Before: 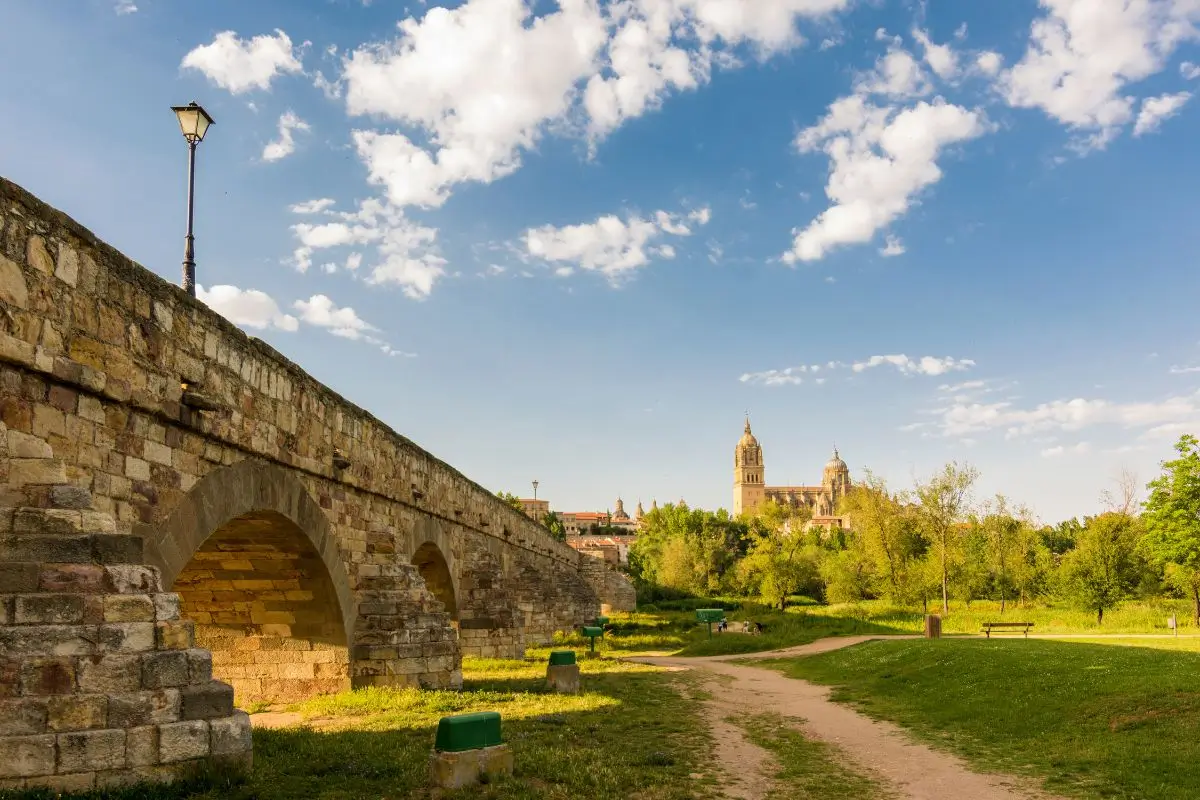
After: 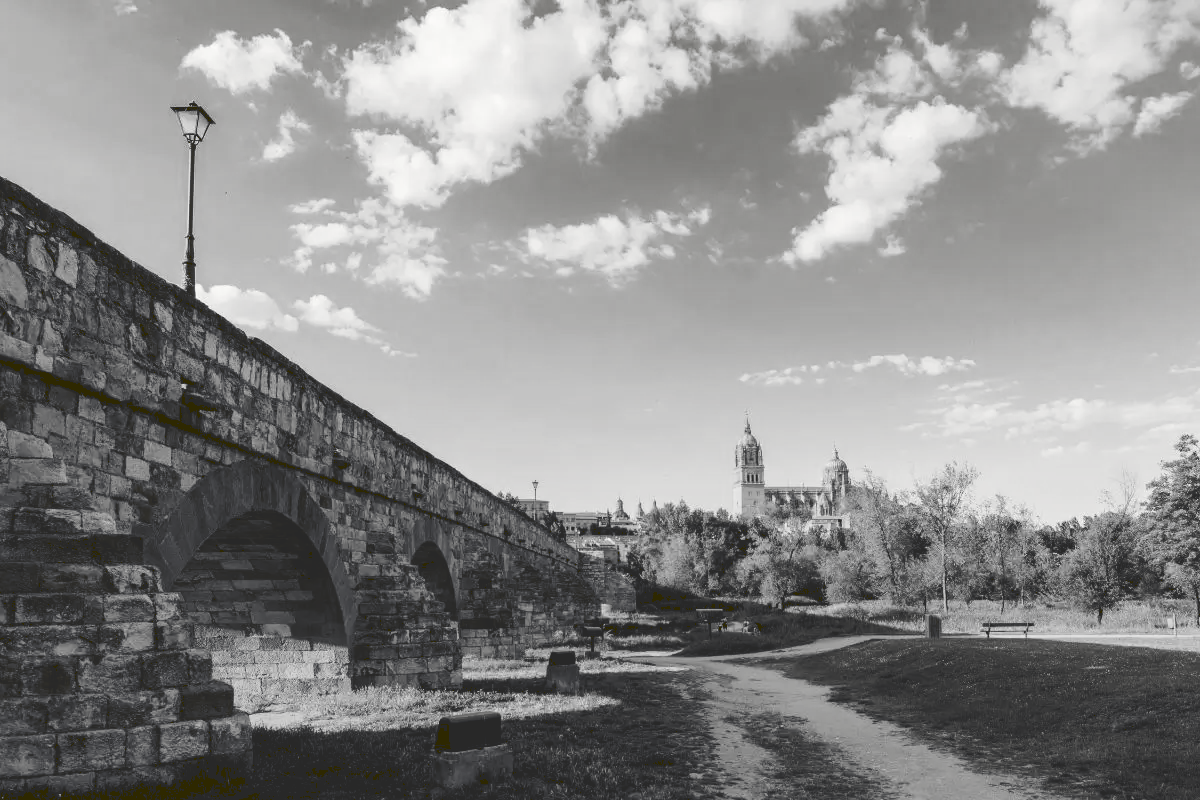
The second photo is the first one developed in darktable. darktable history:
tone curve: curves: ch0 [(0, 0) (0.003, 0.161) (0.011, 0.161) (0.025, 0.161) (0.044, 0.161) (0.069, 0.161) (0.1, 0.161) (0.136, 0.163) (0.177, 0.179) (0.224, 0.207) (0.277, 0.243) (0.335, 0.292) (0.399, 0.361) (0.468, 0.452) (0.543, 0.547) (0.623, 0.638) (0.709, 0.731) (0.801, 0.826) (0.898, 0.911) (1, 1)], preserve colors none
color look up table: target L [84.2, 88.12, 82.41, 82.17, 55.02, 60.94, 46.43, 52.54, 36.99, 35.72, 18, 0.524, 201.34, 85.98, 73.31, 69.61, 65.49, 59.66, 54.76, 58.12, 42.78, 41.83, 26.21, 19.4, 17.06, 13.23, 87.41, 81.33, 74.05, 64.48, 81.33, 65.49, 48.04, 71.1, 44.82, 41.14, 25.32, 41.14, 23.07, 21.7, 13.23, 15.16, 97.23, 84.56, 70.73, 67.37, 54.37, 31.46, 17.06], target a [0, -0.002, 0.001, 0.001, 0.001, 0, 0.001, 0.001, 0, 0.001, -0.001, 0, 0, -0.001, 0, 0, 0, 0.001, 0.001, 0.001, 0, 0.001, 0, 0, -0.001, -1.324, -0.001, 0, 0, 0.001, 0, 0, 0.001, 0, 0.001, 0, -0.001, 0, 0, 0, -1.324, -0.131, -0.099, 0, 0.001, 0, 0, 0, -0.001], target b [0, 0.023, -0.007, -0.007, -0.005, 0.001, -0.001, -0.005, -0.001, -0.004, 0.007, 0, -0.001, 0.001, 0, 0, 0, -0.005, 0, -0.005, -0.001, -0.005, 0.007, 0, 0.007, 21.86, 0.001, 0, 0, -0.006, 0, 0, -0.001, 0, -0.005, -0.001, 0.007, -0.001, -0.001, 0, 21.86, 1.667, 1.22, 0, -0.006, 0, 0, -0.001, 0.007], num patches 49
